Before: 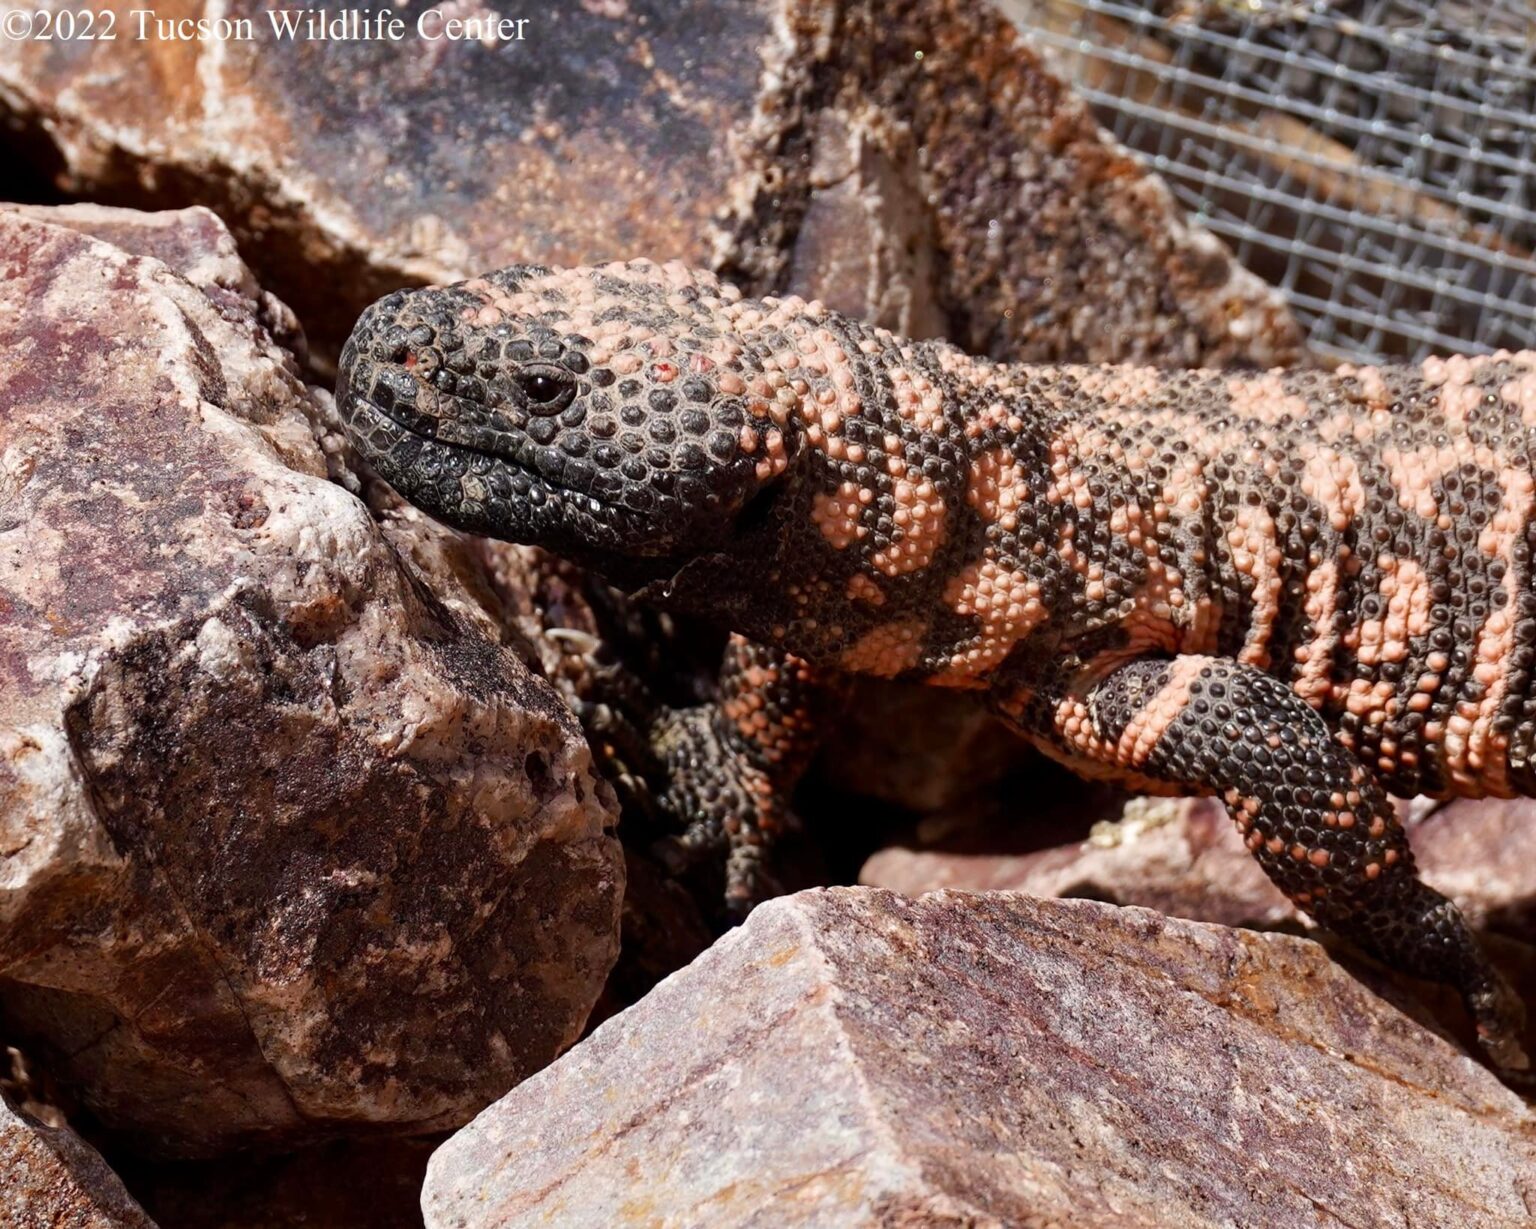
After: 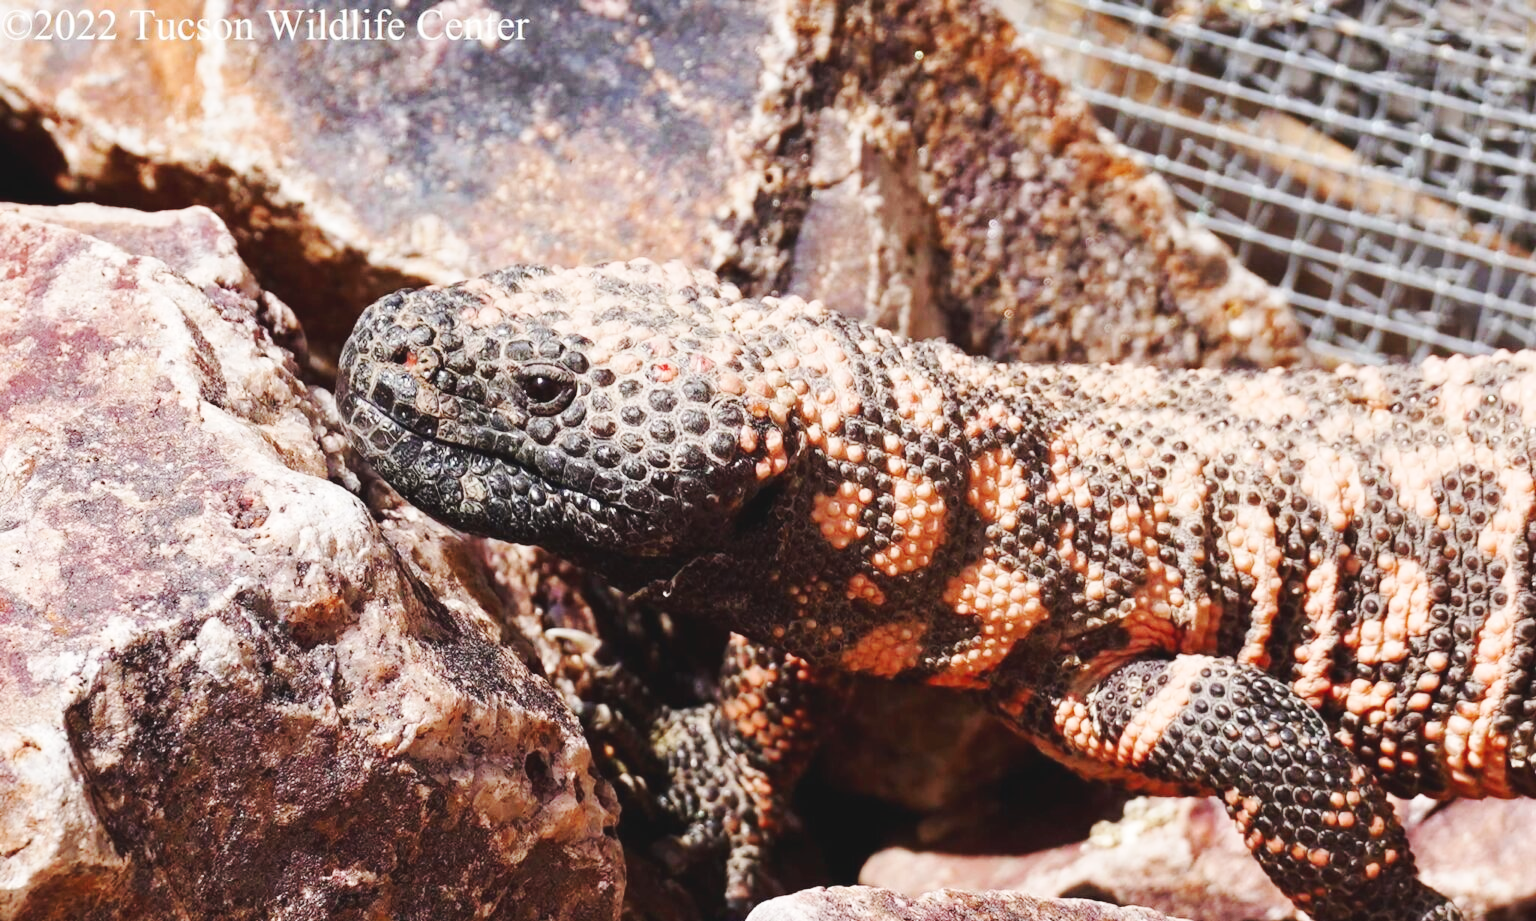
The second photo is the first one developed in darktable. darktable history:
base curve: curves: ch0 [(0, 0.007) (0.028, 0.063) (0.121, 0.311) (0.46, 0.743) (0.859, 0.957) (1, 1)], preserve colors none
color zones: curves: ch1 [(0, 0.513) (0.143, 0.524) (0.286, 0.511) (0.429, 0.506) (0.571, 0.503) (0.714, 0.503) (0.857, 0.508) (1, 0.513)]
crop: bottom 24.988%
